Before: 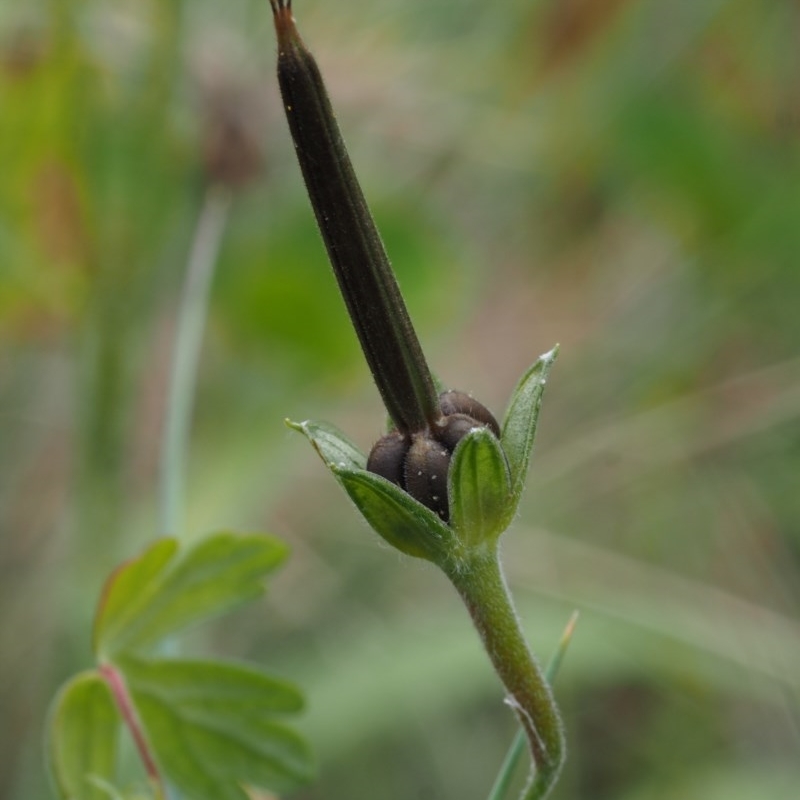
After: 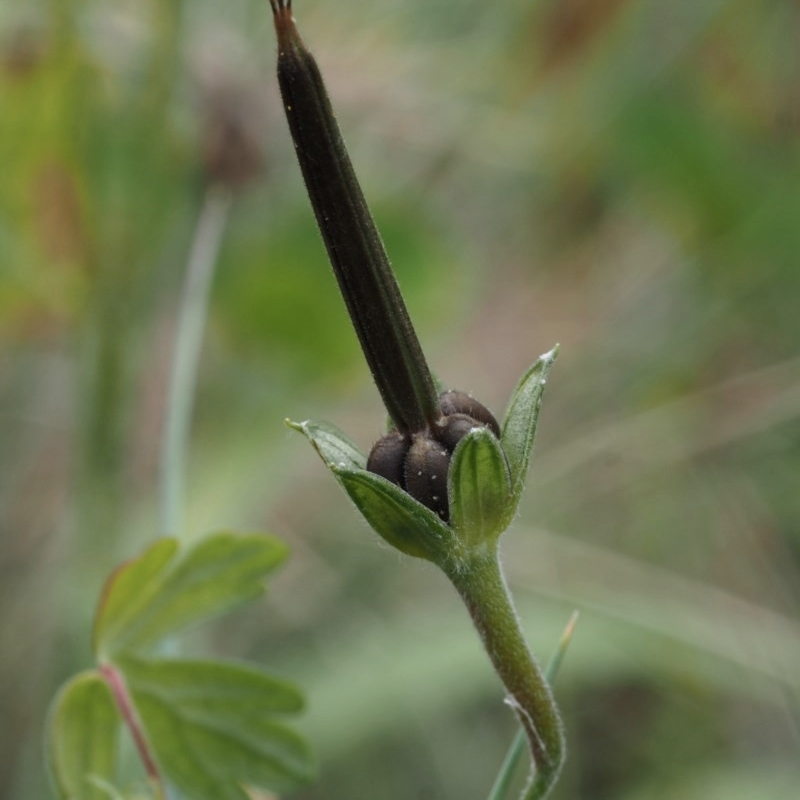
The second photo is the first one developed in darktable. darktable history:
contrast brightness saturation: contrast 0.105, saturation -0.158
